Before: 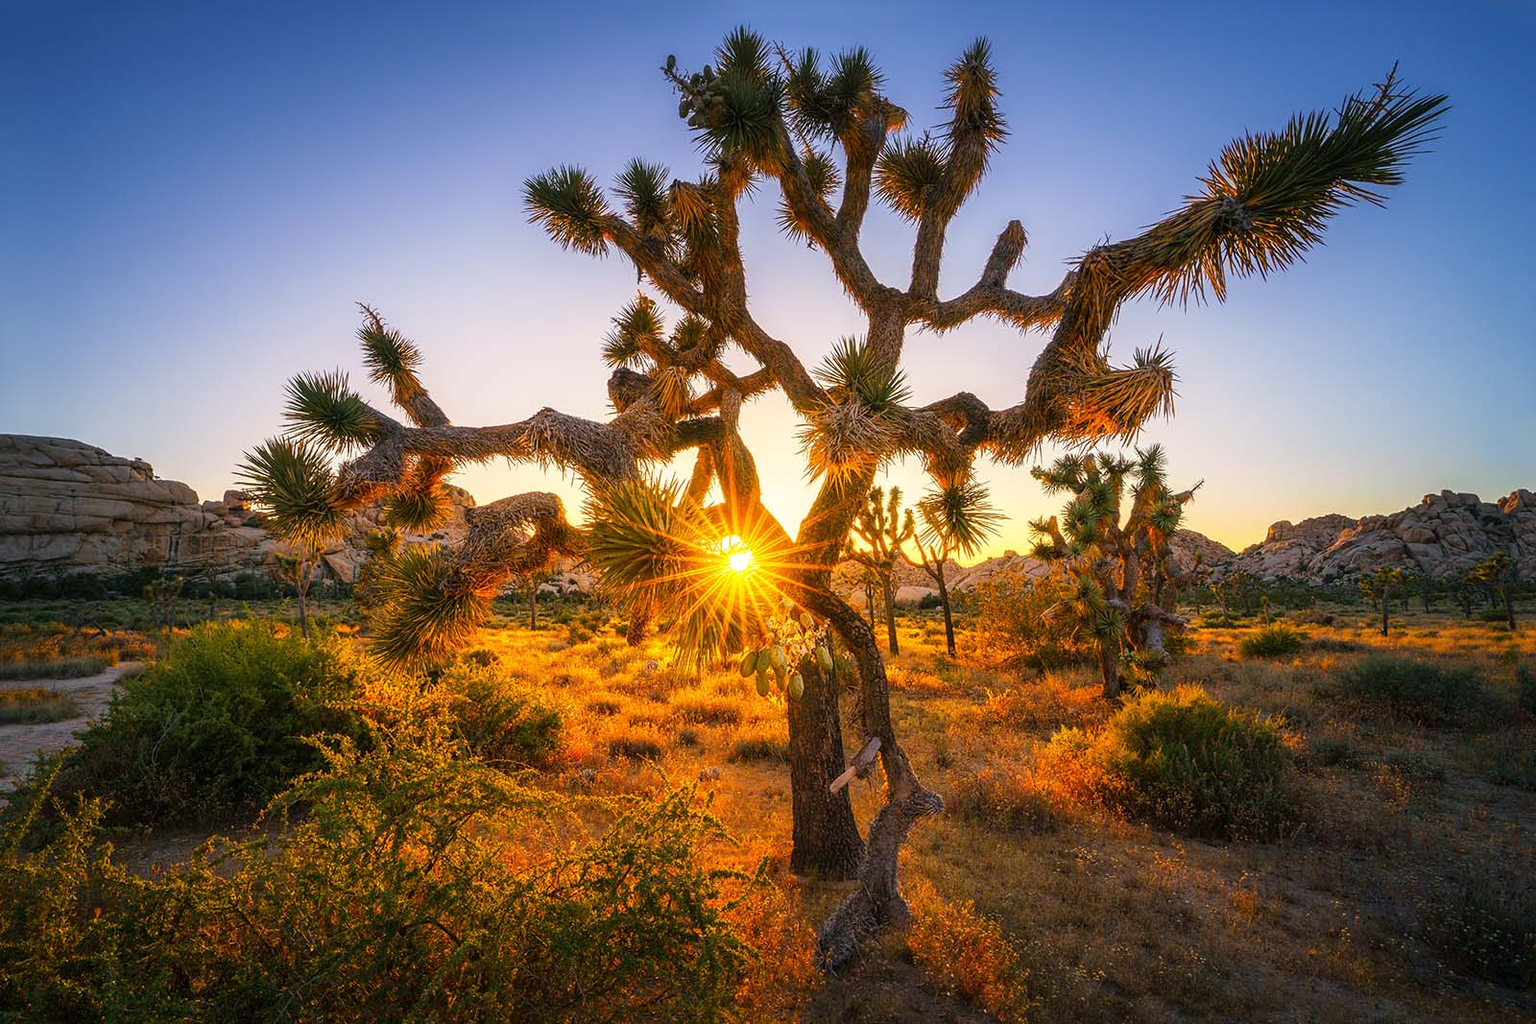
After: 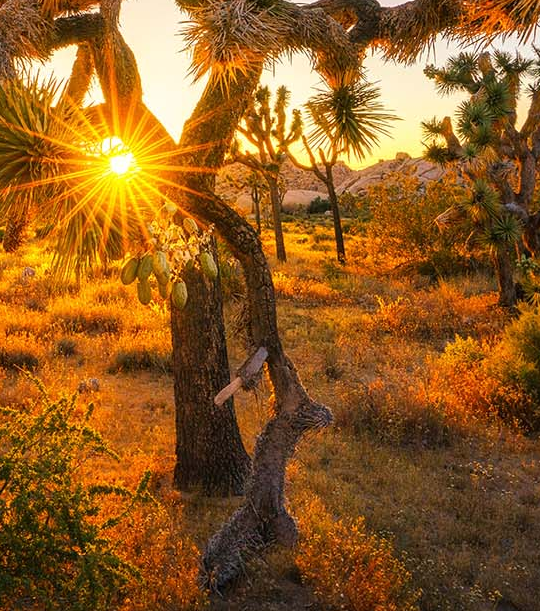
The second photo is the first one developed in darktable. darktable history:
crop: left 40.683%, top 39.548%, right 25.544%, bottom 3.15%
